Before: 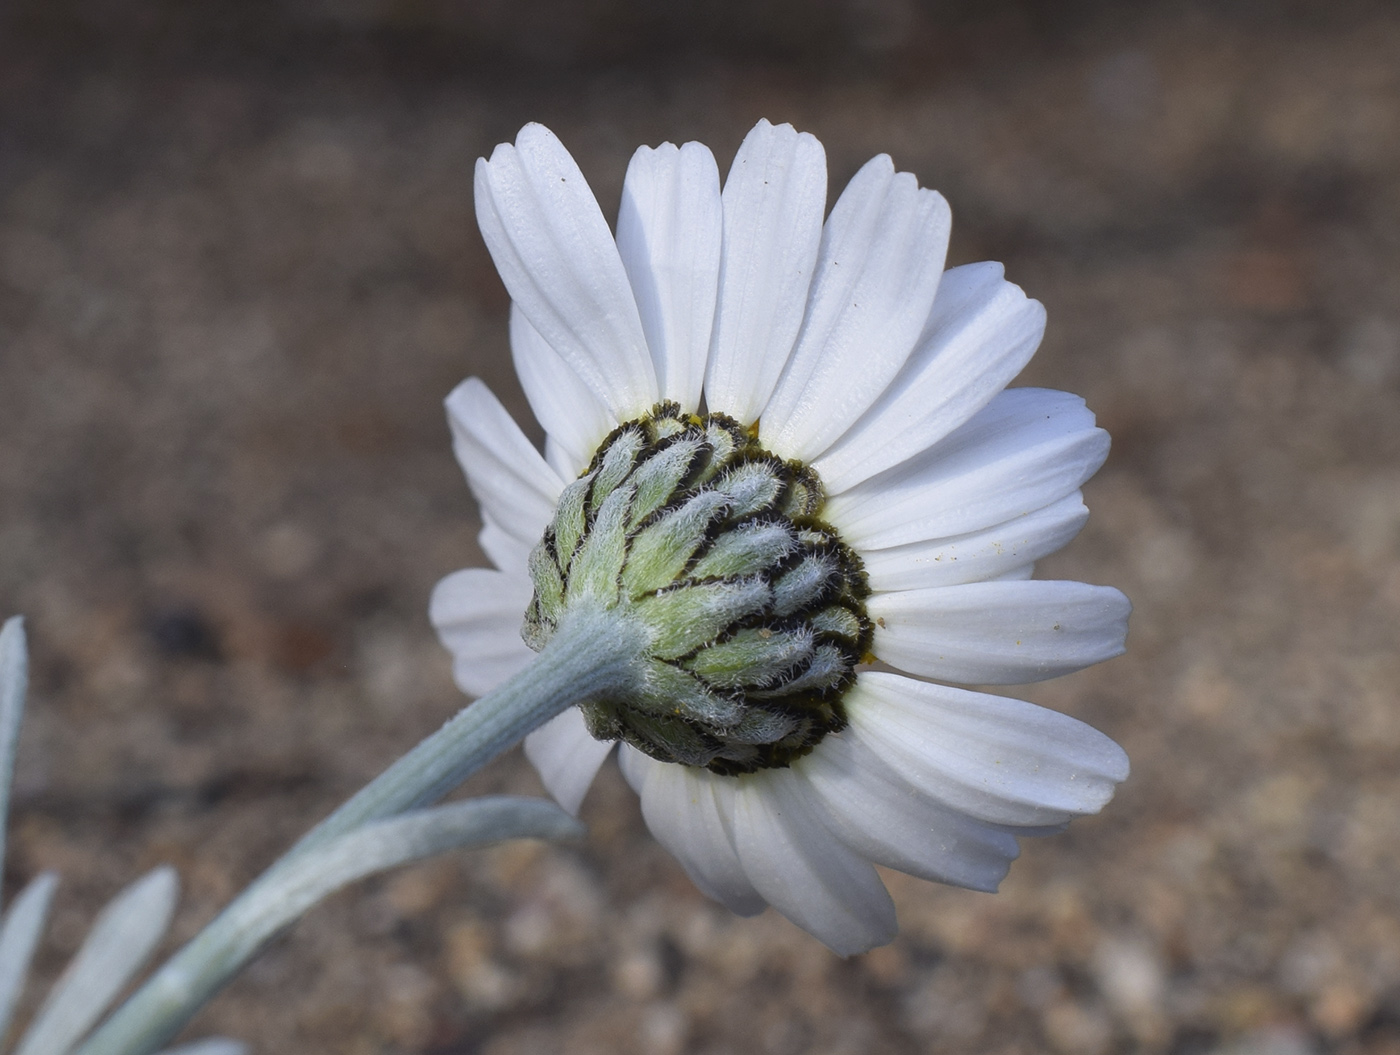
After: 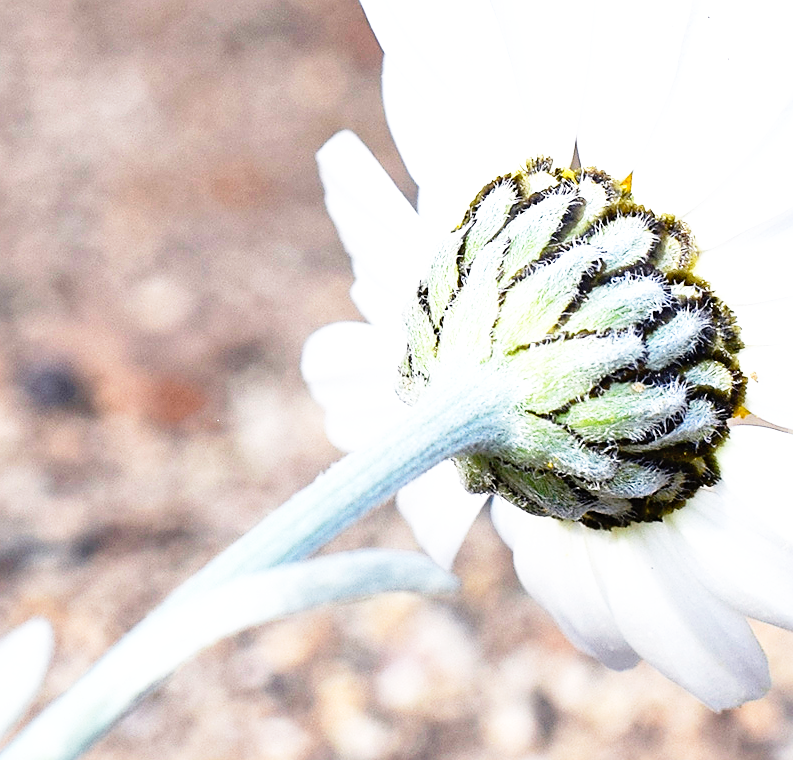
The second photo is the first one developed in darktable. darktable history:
exposure: exposure 1.255 EV, compensate highlight preservation false
crop: left 9.081%, top 23.408%, right 34.274%, bottom 4.547%
sharpen: on, module defaults
base curve: curves: ch0 [(0, 0) (0.012, 0.01) (0.073, 0.168) (0.31, 0.711) (0.645, 0.957) (1, 1)], preserve colors none
